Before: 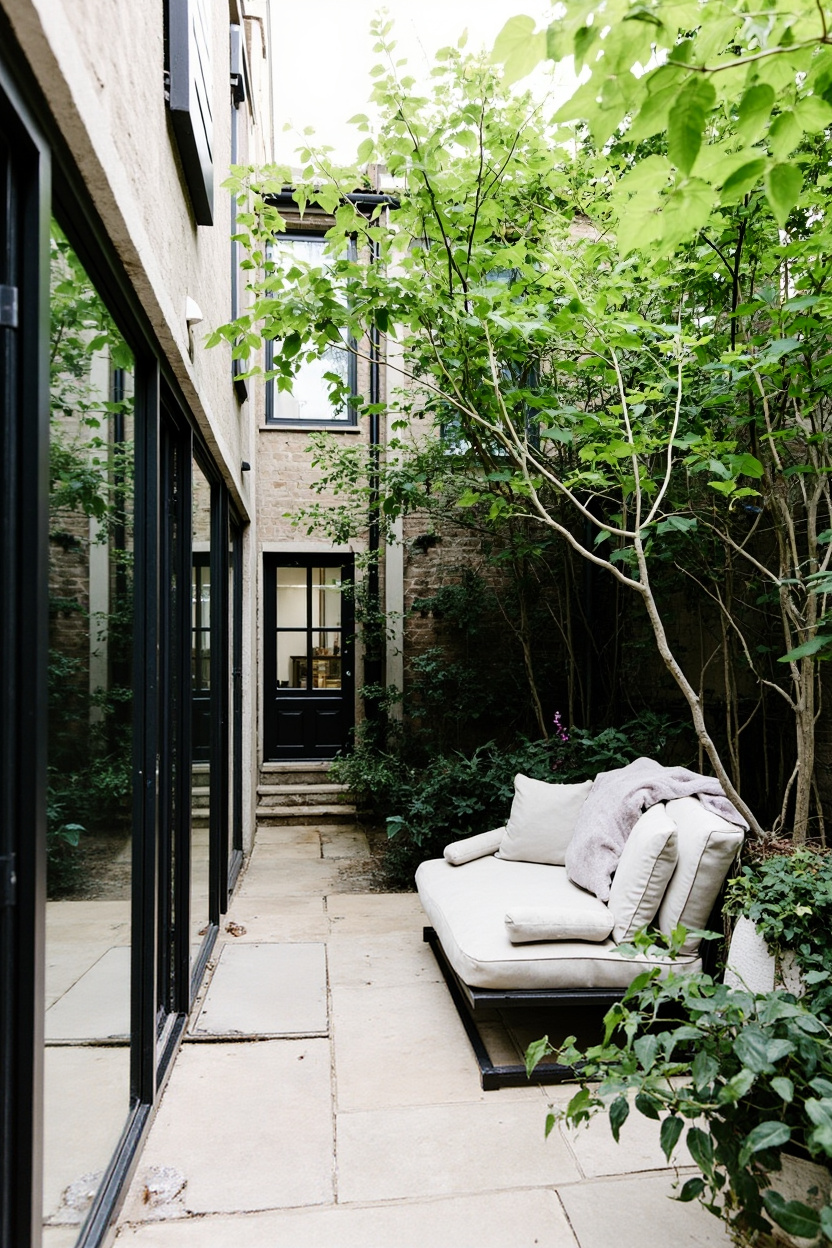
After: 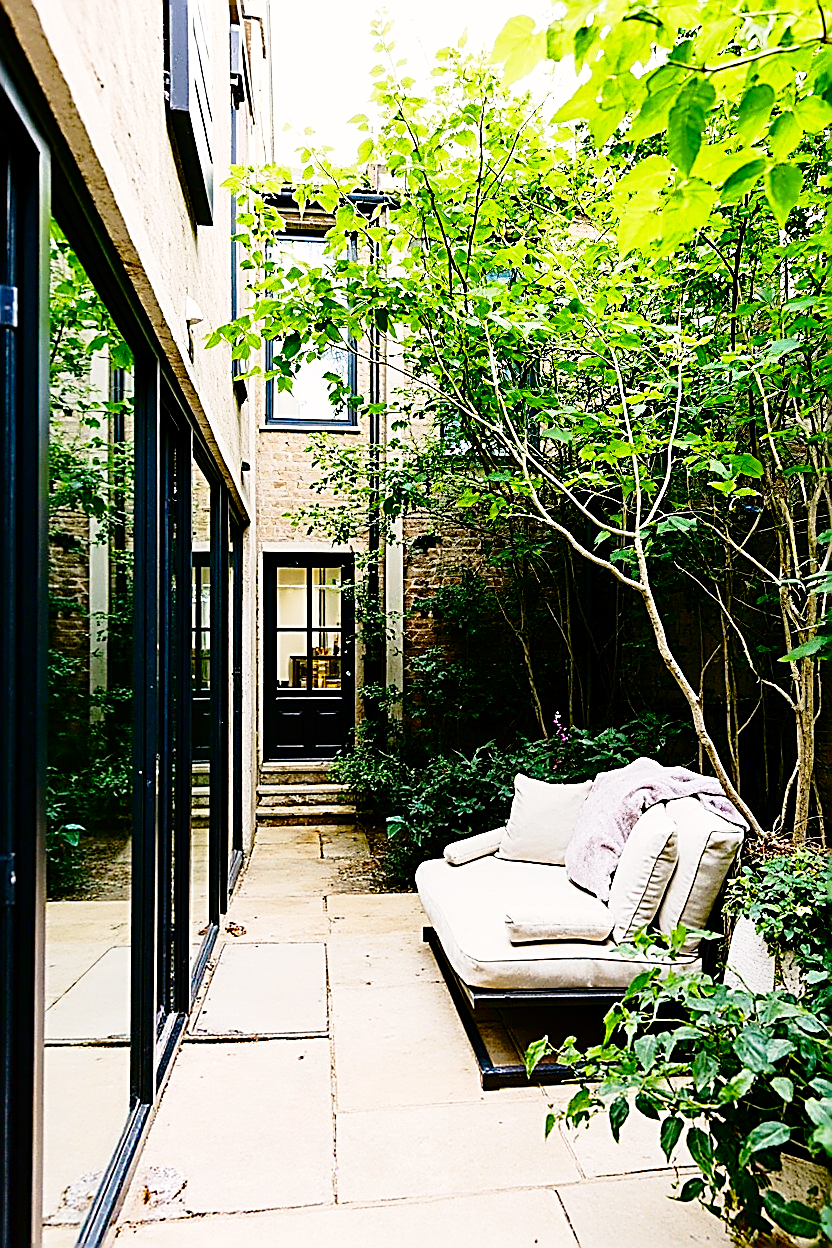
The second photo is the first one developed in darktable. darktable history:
base curve: curves: ch0 [(0, 0) (0.028, 0.03) (0.121, 0.232) (0.46, 0.748) (0.859, 0.968) (1, 1)], exposure shift 0.01, preserve colors none
sharpen: amount 1.99
shadows and highlights: on, module defaults
color balance rgb: highlights gain › chroma 1.124%, highlights gain › hue 60.01°, perceptual saturation grading › global saturation -0.132%, global vibrance 50.702%
contrast brightness saturation: contrast 0.213, brightness -0.103, saturation 0.208
